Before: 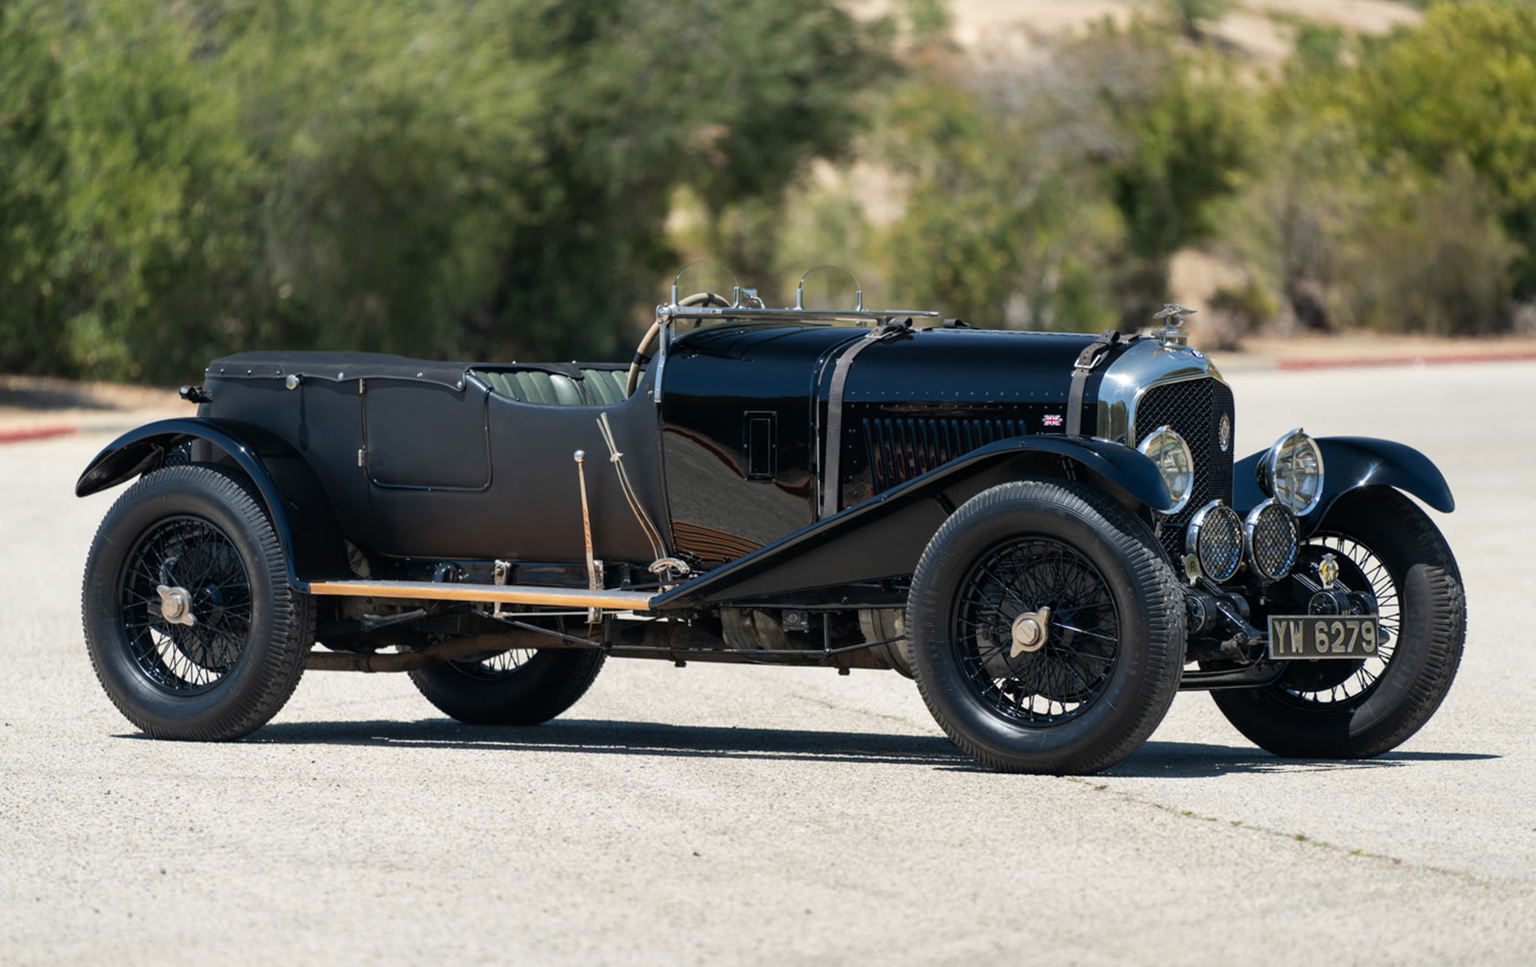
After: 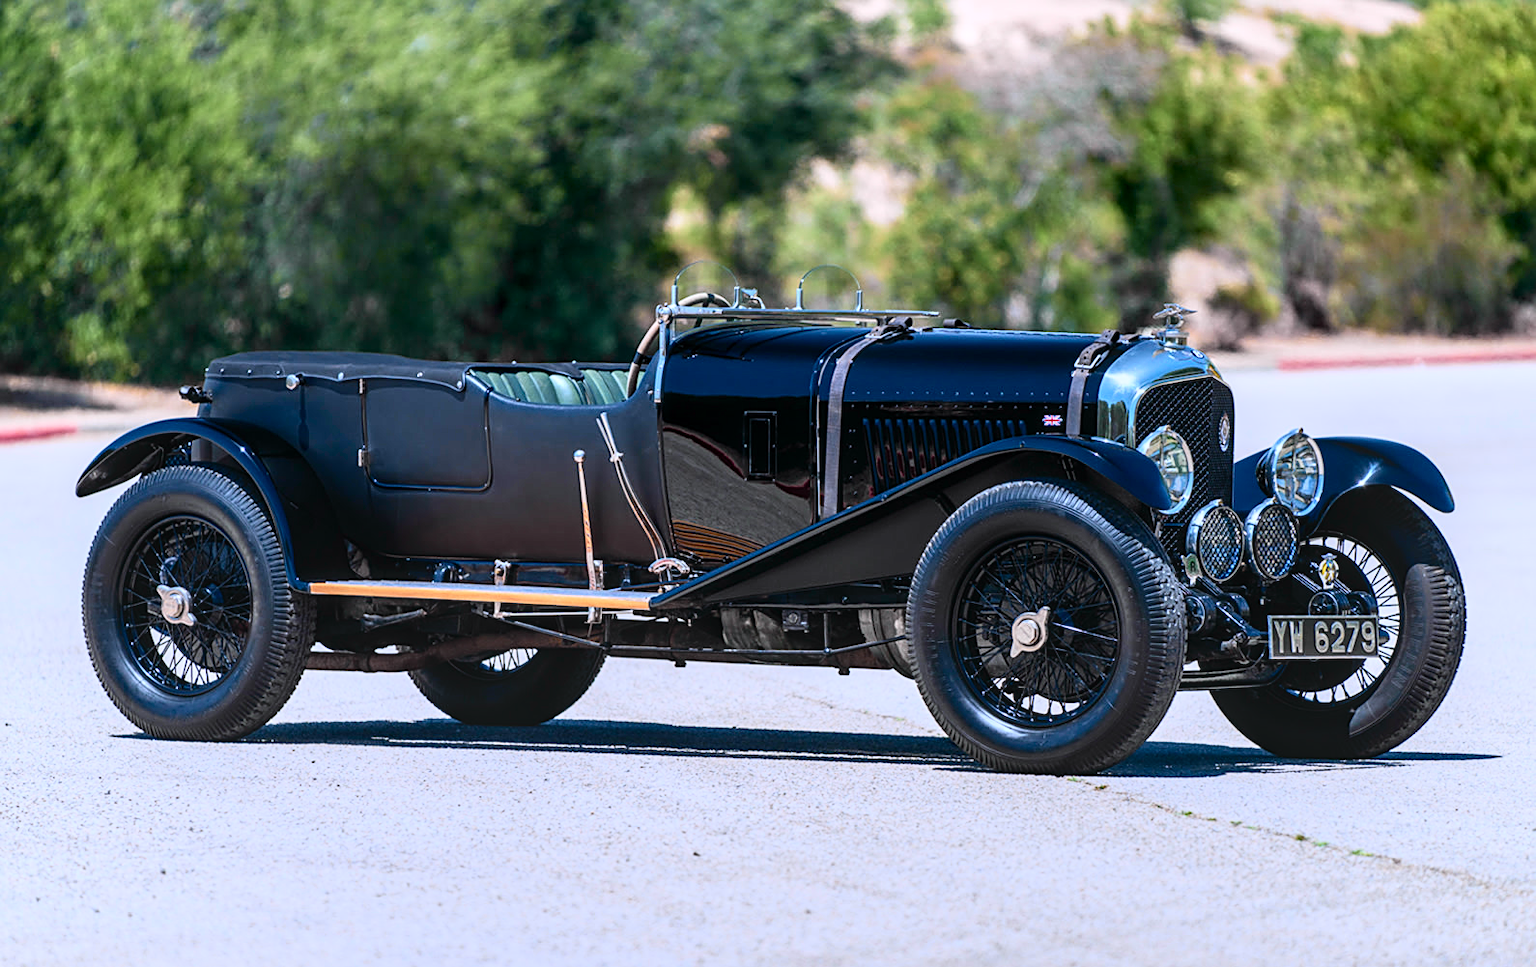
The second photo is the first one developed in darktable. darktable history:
sharpen: on, module defaults
color calibration: illuminant custom, x 0.373, y 0.388, temperature 4269.97 K
local contrast: on, module defaults
tone curve: curves: ch0 [(0, 0.003) (0.044, 0.032) (0.12, 0.089) (0.19, 0.164) (0.269, 0.269) (0.473, 0.533) (0.595, 0.695) (0.718, 0.823) (0.855, 0.931) (1, 0.982)]; ch1 [(0, 0) (0.243, 0.245) (0.427, 0.387) (0.493, 0.481) (0.501, 0.5) (0.521, 0.528) (0.554, 0.586) (0.607, 0.655) (0.671, 0.735) (0.796, 0.85) (1, 1)]; ch2 [(0, 0) (0.249, 0.216) (0.357, 0.317) (0.448, 0.432) (0.478, 0.492) (0.498, 0.499) (0.517, 0.519) (0.537, 0.57) (0.569, 0.623) (0.61, 0.663) (0.706, 0.75) (0.808, 0.809) (0.991, 0.968)], color space Lab, independent channels, preserve colors none
